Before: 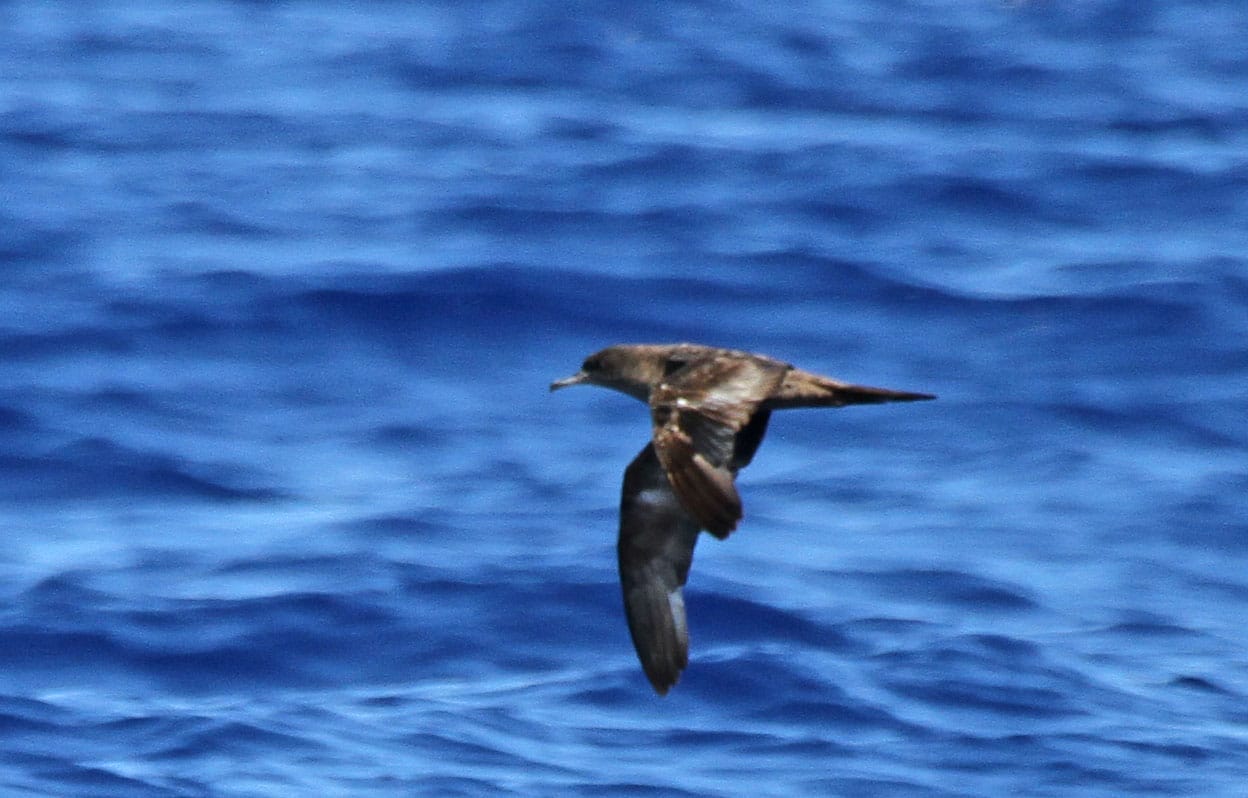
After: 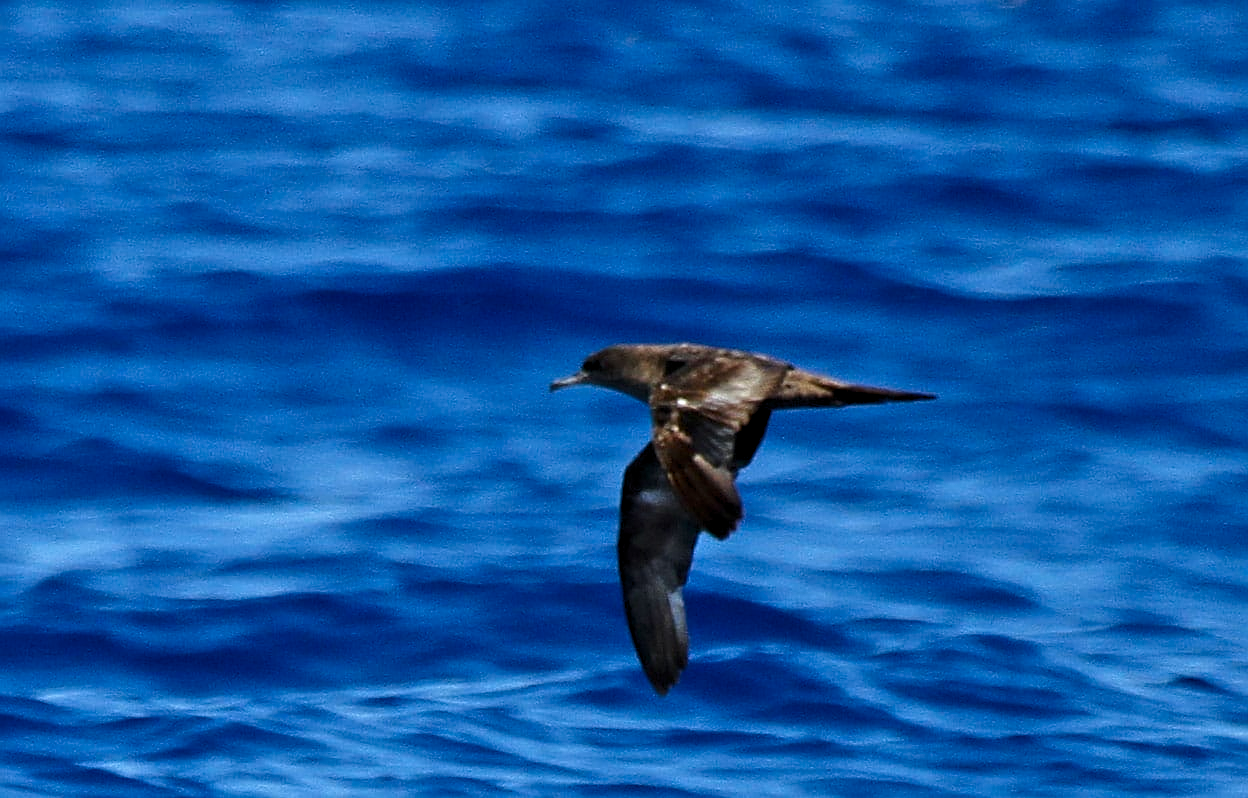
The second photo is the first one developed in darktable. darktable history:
levels: levels [0.018, 0.493, 1]
sharpen: on, module defaults
contrast brightness saturation: brightness -0.205, saturation 0.077
